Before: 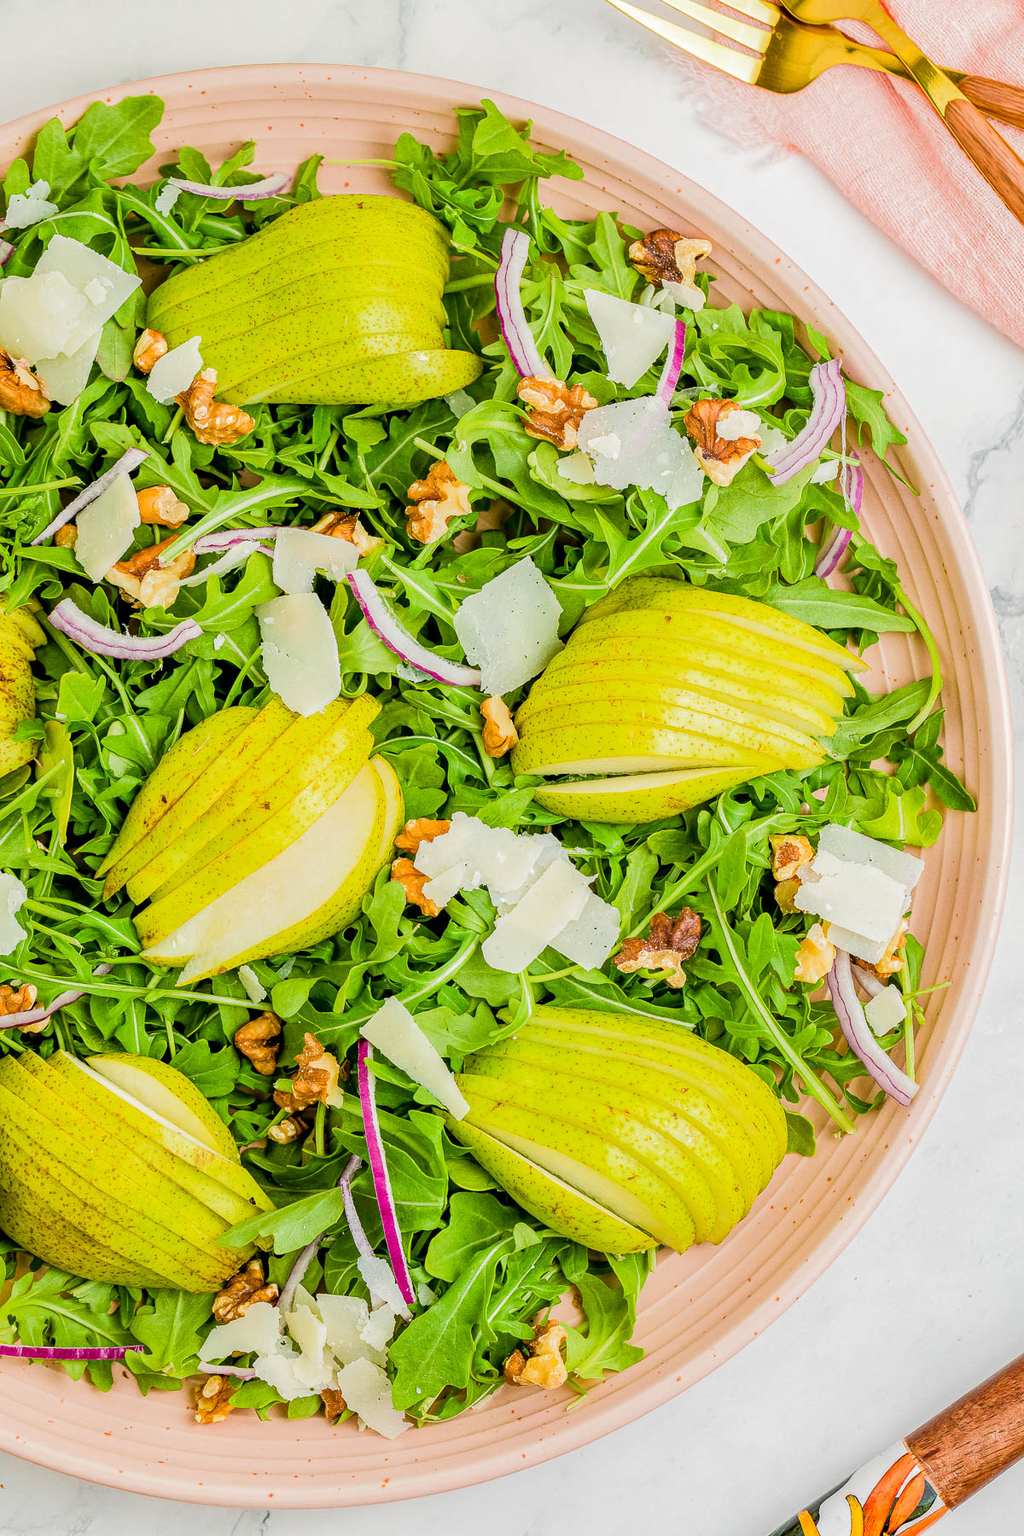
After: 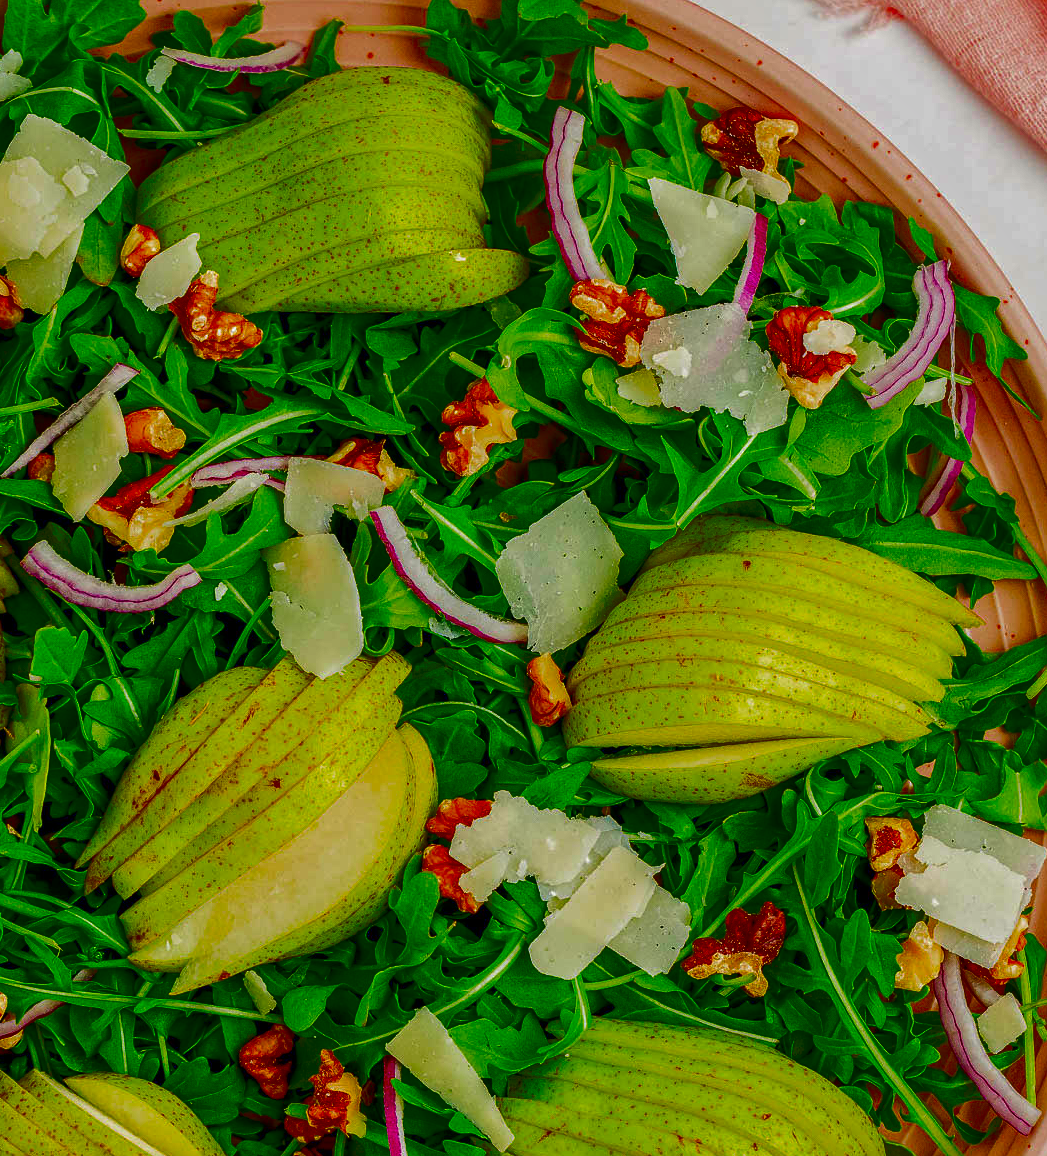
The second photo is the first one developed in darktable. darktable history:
shadows and highlights: shadows 30.73, highlights -62.53, soften with gaussian
crop: left 3.052%, top 8.956%, right 9.65%, bottom 26.769%
contrast brightness saturation: brightness -0.983, saturation 0.982
velvia: on, module defaults
